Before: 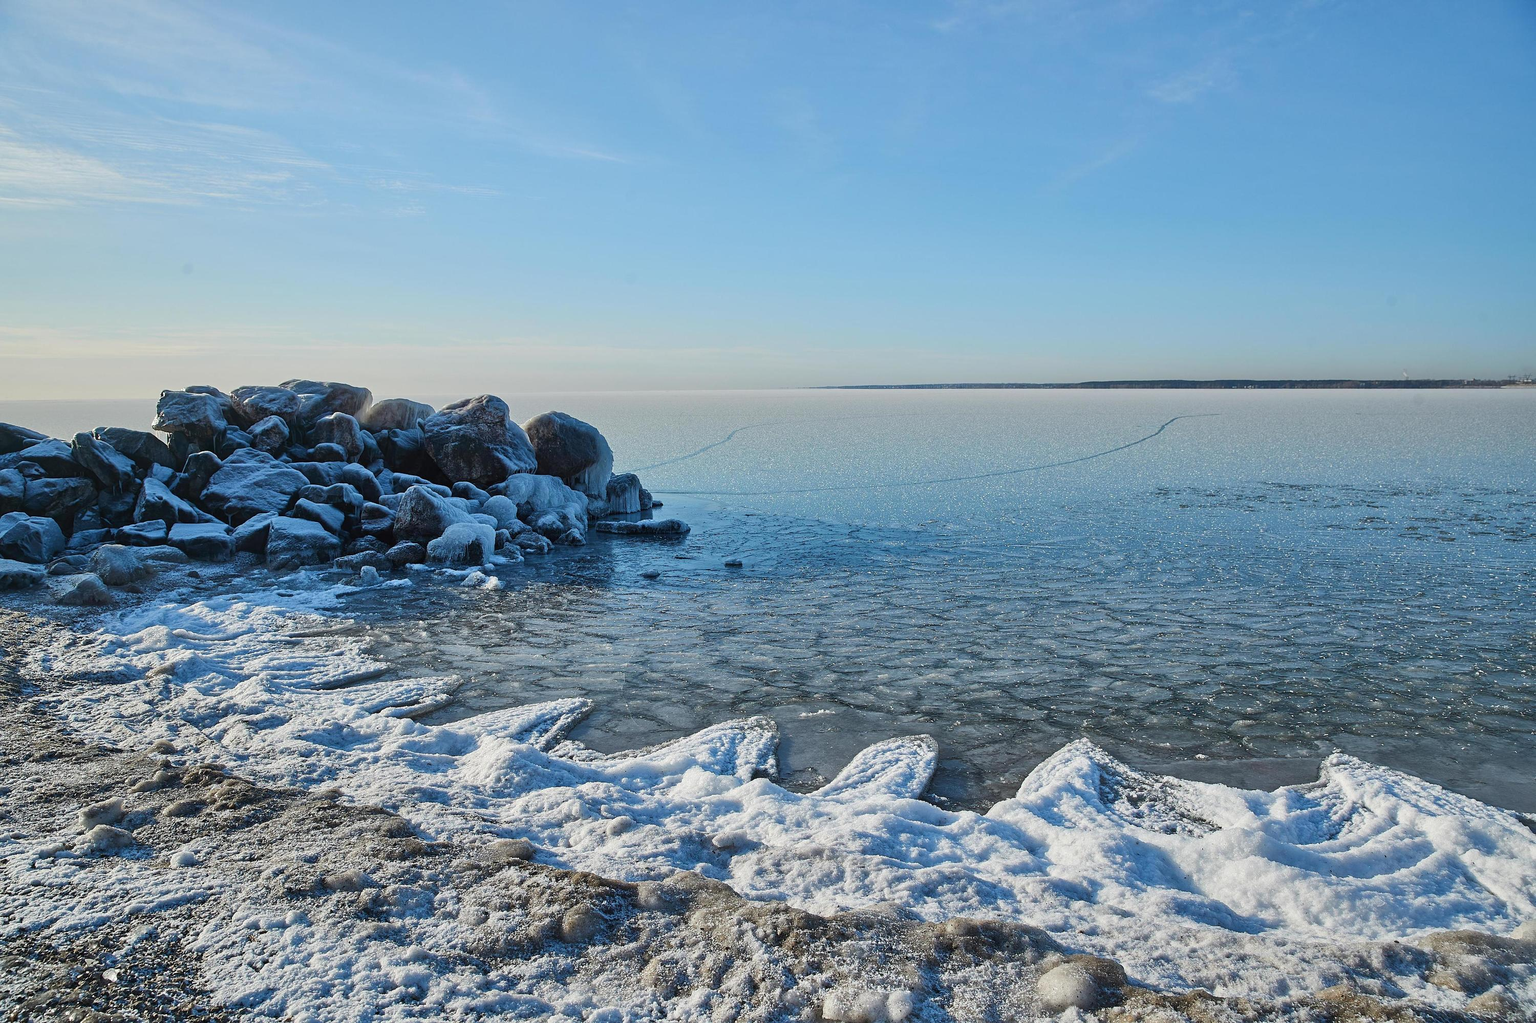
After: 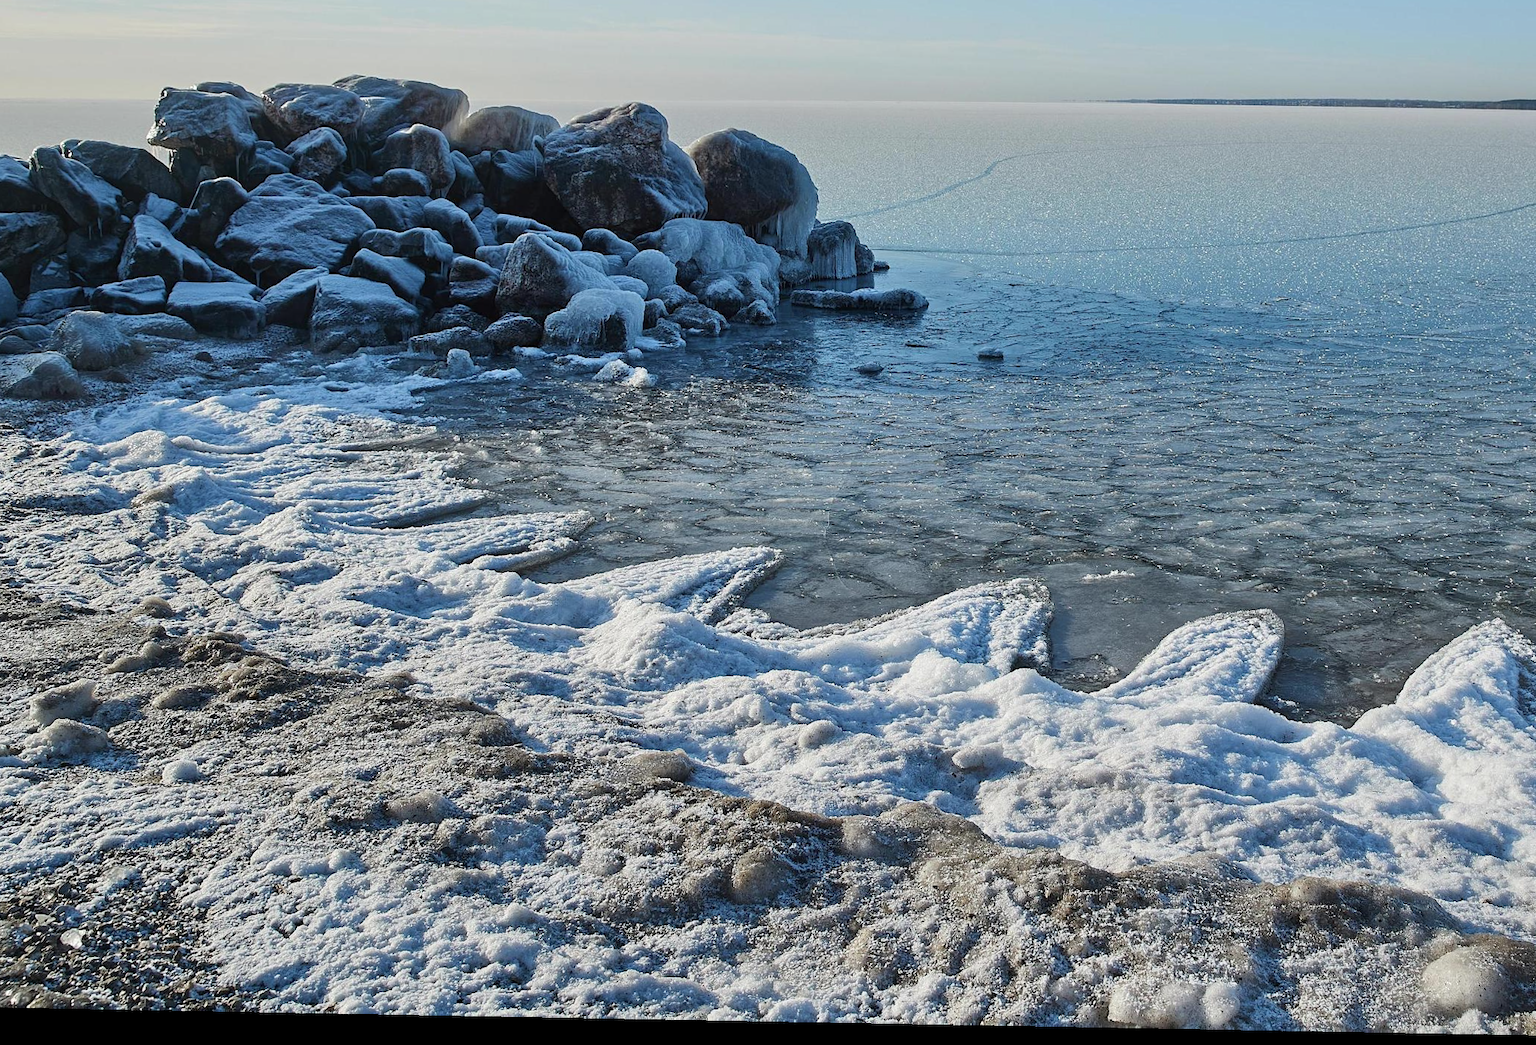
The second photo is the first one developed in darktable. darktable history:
crop and rotate: angle -1.04°, left 3.986%, top 31.739%, right 28.183%
contrast brightness saturation: saturation -0.094
